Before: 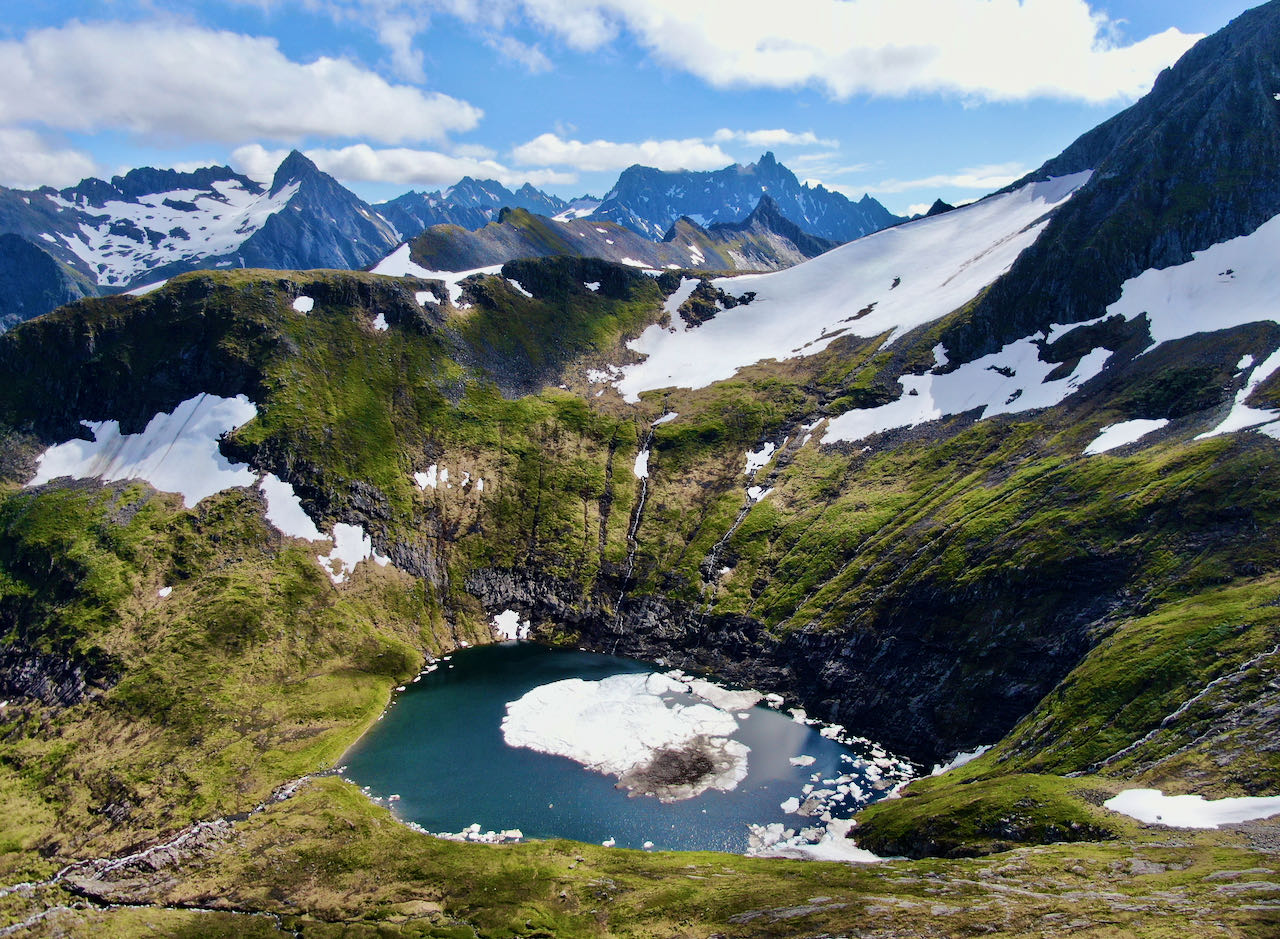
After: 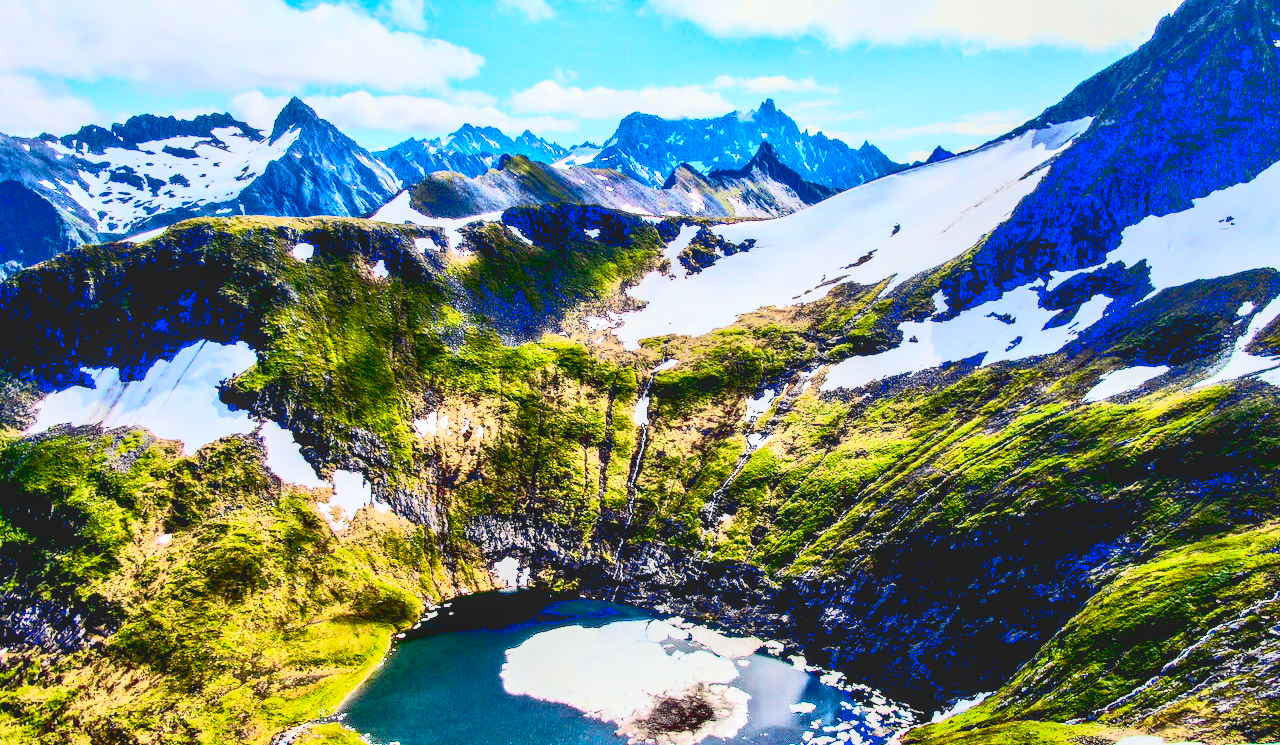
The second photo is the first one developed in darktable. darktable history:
color balance rgb: perceptual saturation grading › global saturation 20%, global vibrance 10%
crop and rotate: top 5.667%, bottom 14.937%
local contrast: on, module defaults
tone curve: curves: ch0 [(0, 0.098) (0.262, 0.324) (0.421, 0.59) (0.54, 0.803) (0.725, 0.922) (0.99, 0.974)], color space Lab, linked channels, preserve colors none
contrast equalizer: y [[0.586, 0.584, 0.576, 0.565, 0.552, 0.539], [0.5 ×6], [0.97, 0.959, 0.919, 0.859, 0.789, 0.717], [0 ×6], [0 ×6]]
exposure: black level correction 0.009, exposure 0.119 EV, compensate highlight preservation false
